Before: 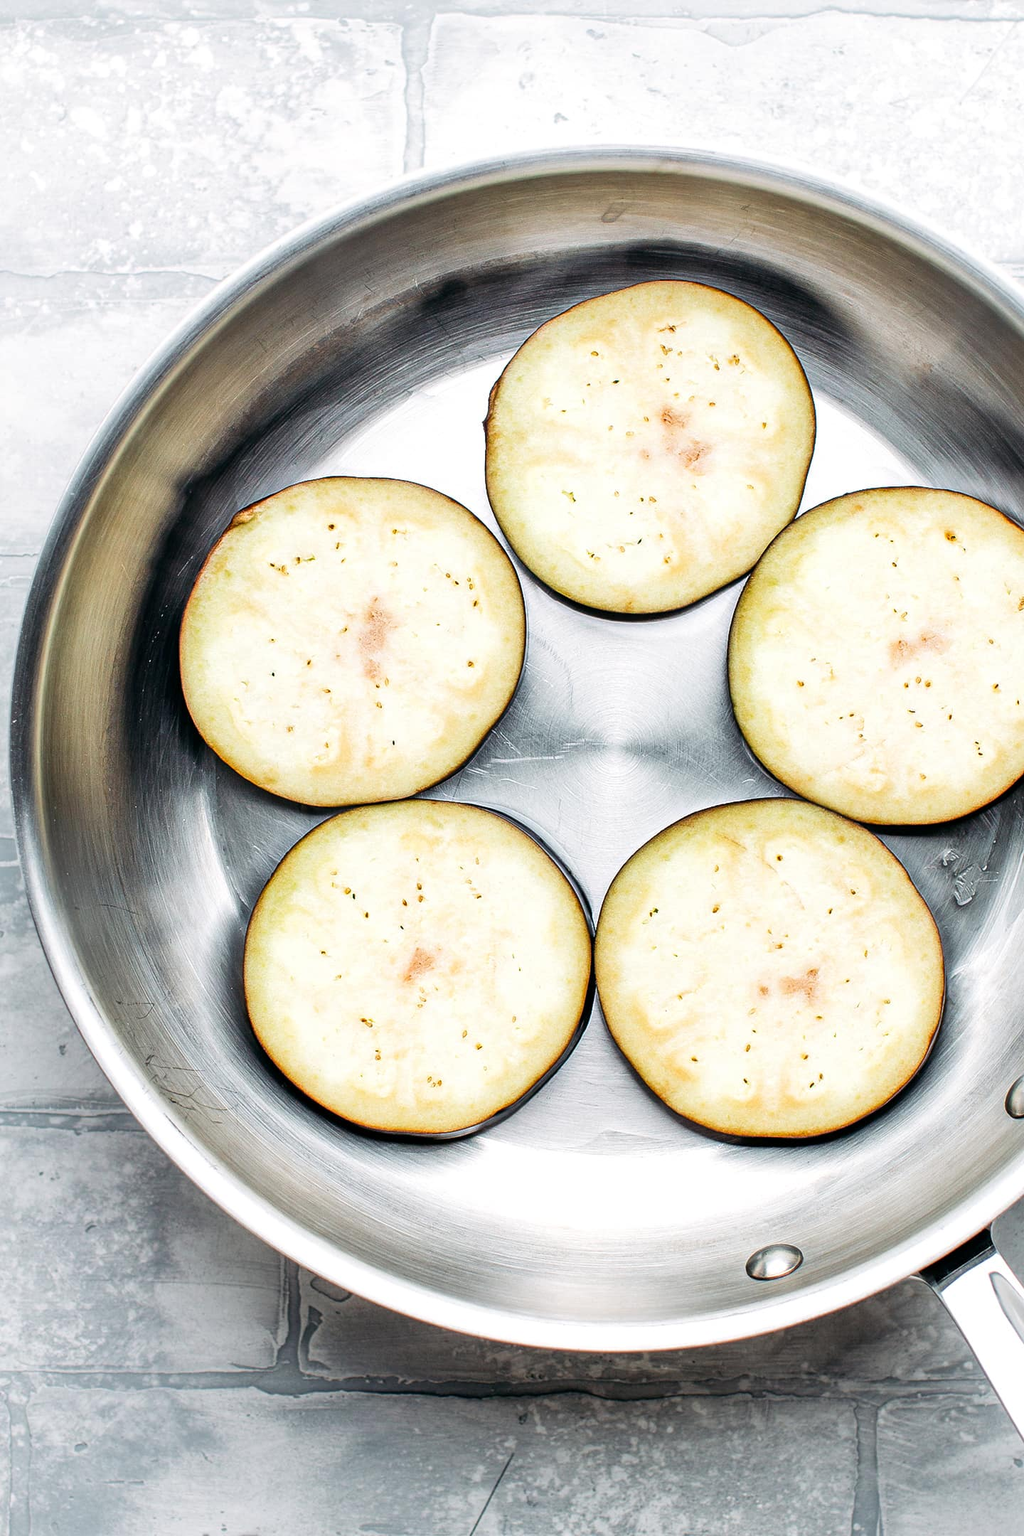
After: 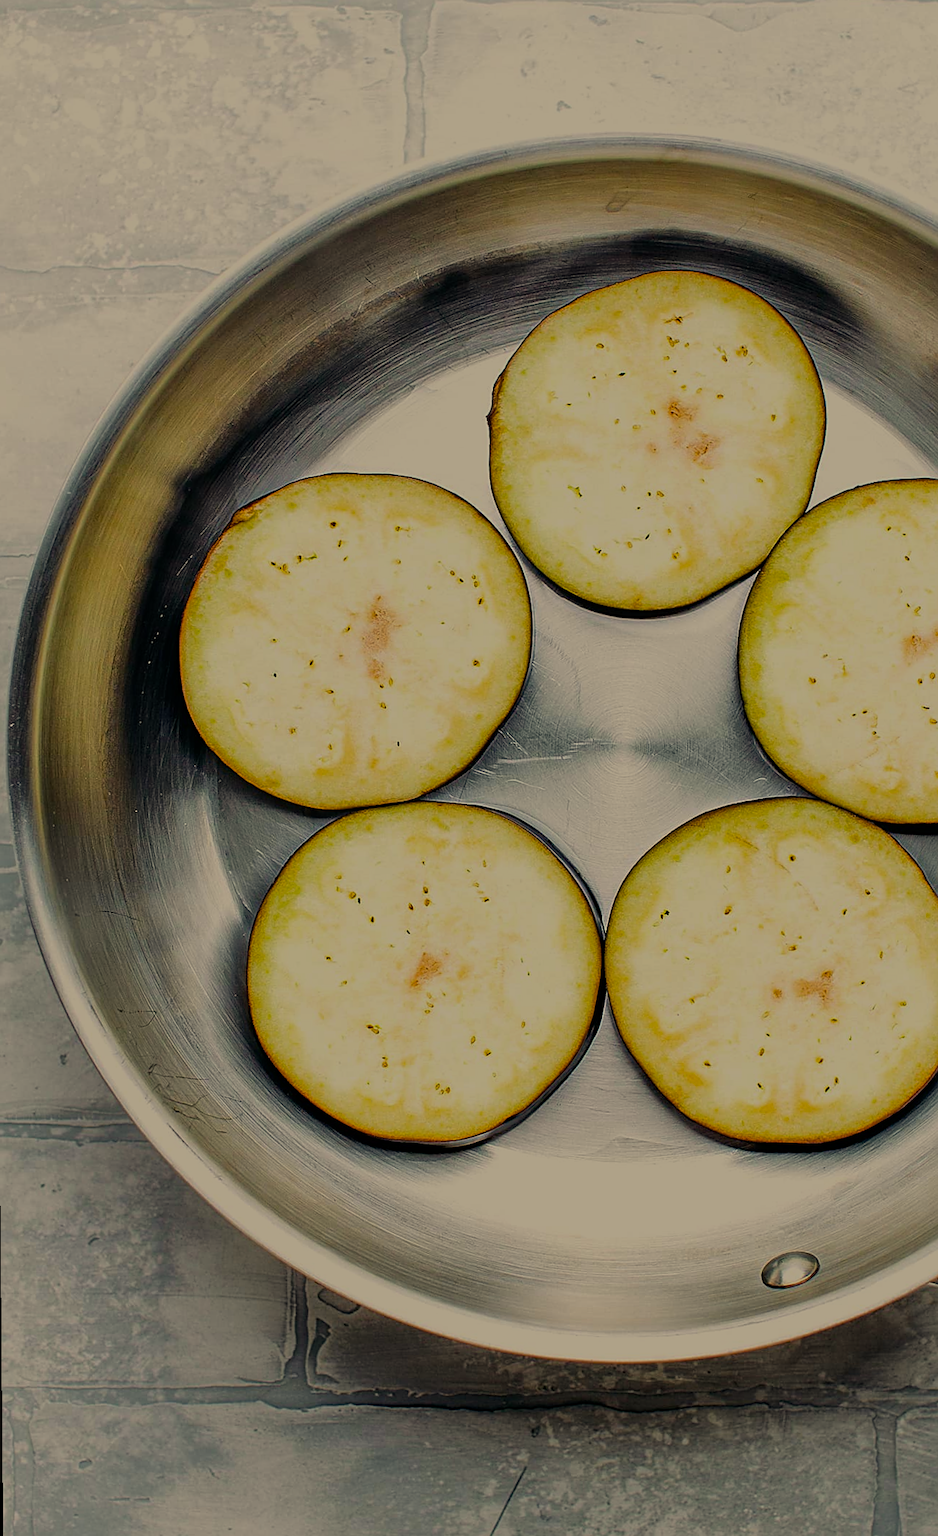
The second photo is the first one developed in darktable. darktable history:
exposure: exposure 0.556 EV, compensate highlight preservation false
tone equalizer: -8 EV -2 EV, -7 EV -2 EV, -6 EV -2 EV, -5 EV -2 EV, -4 EV -2 EV, -3 EV -2 EV, -2 EV -2 EV, -1 EV -1.63 EV, +0 EV -2 EV
color balance rgb: linear chroma grading › global chroma 13.3%, global vibrance 41.49%
color correction: highlights a* 2.72, highlights b* 22.8
crop: right 9.509%, bottom 0.031%
rotate and perspective: rotation -0.45°, automatic cropping original format, crop left 0.008, crop right 0.992, crop top 0.012, crop bottom 0.988
sharpen: on, module defaults
